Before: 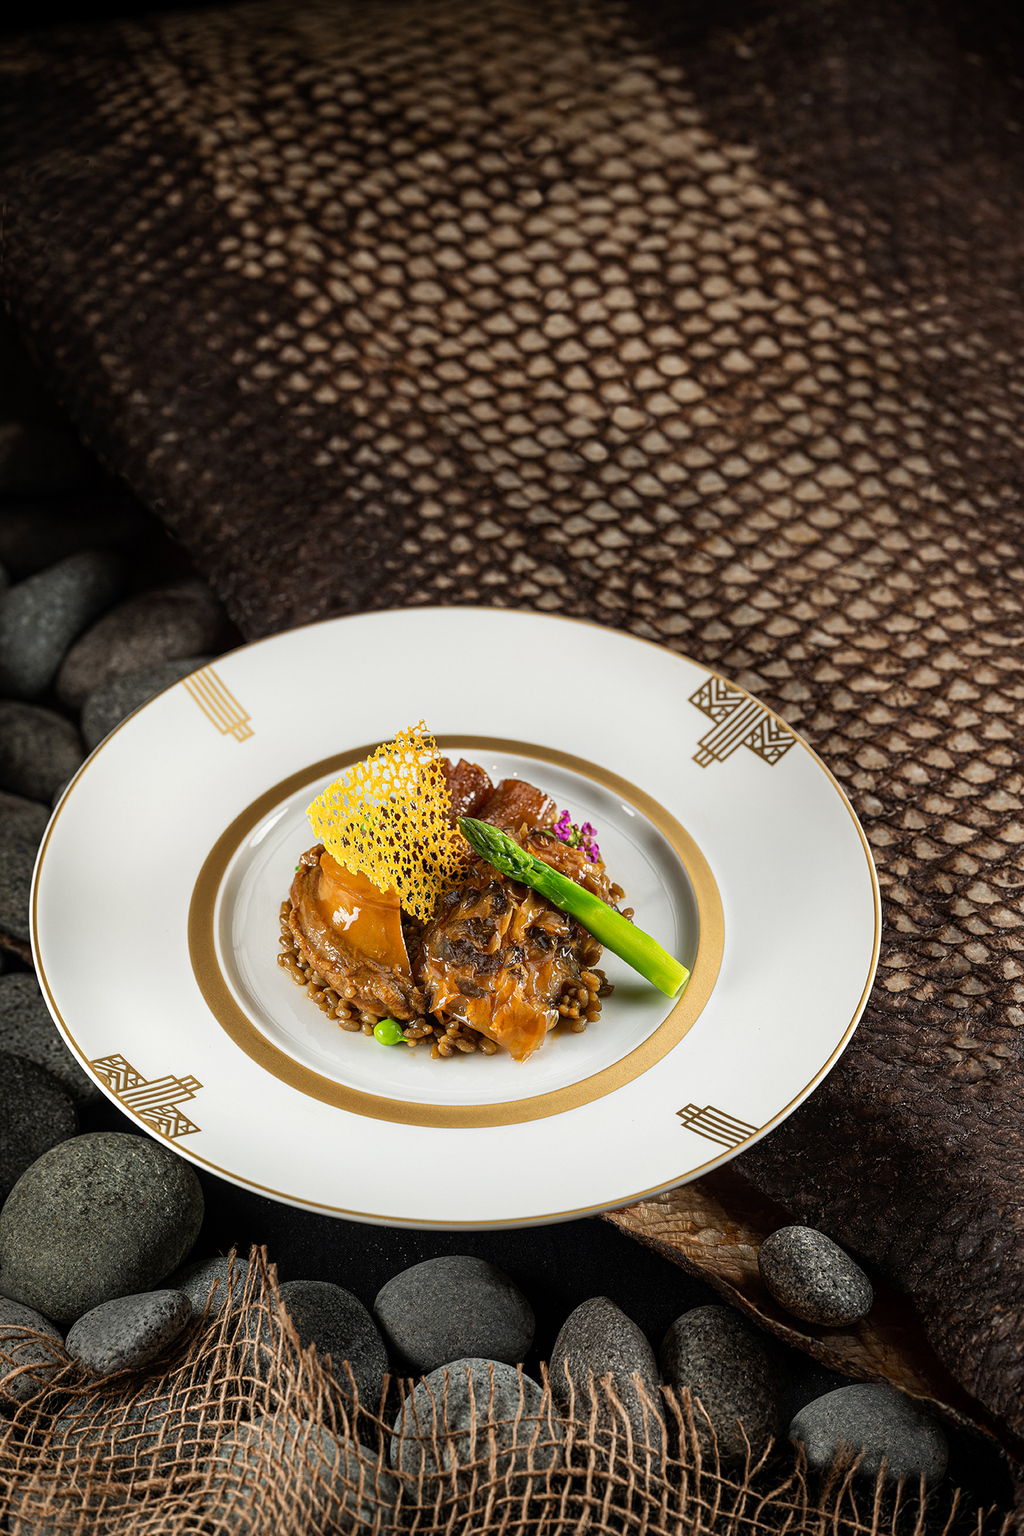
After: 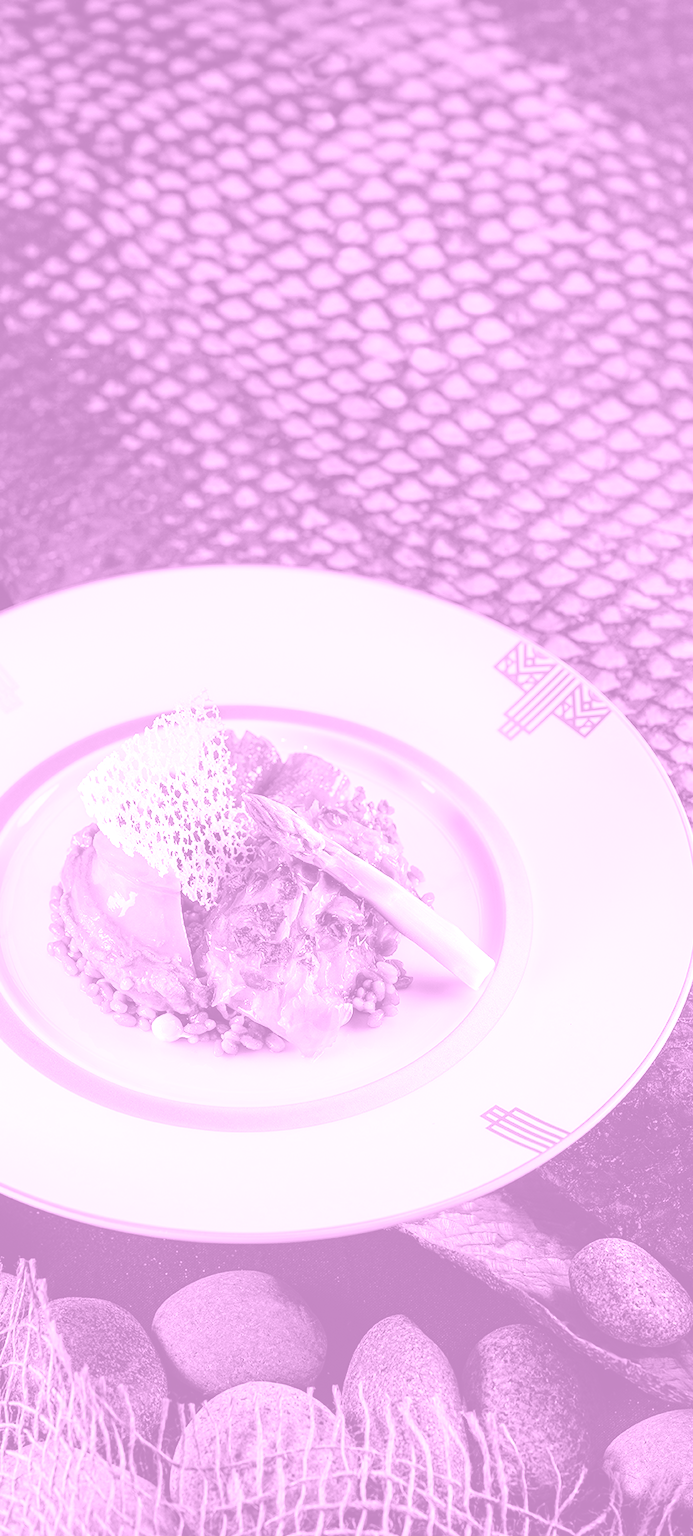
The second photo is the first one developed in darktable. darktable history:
exposure: black level correction 0.008, exposure 0.979 EV, compensate highlight preservation false
color zones: curves: ch0 [(0, 0.473) (0.001, 0.473) (0.226, 0.548) (0.4, 0.589) (0.525, 0.54) (0.728, 0.403) (0.999, 0.473) (1, 0.473)]; ch1 [(0, 0.619) (0.001, 0.619) (0.234, 0.388) (0.4, 0.372) (0.528, 0.422) (0.732, 0.53) (0.999, 0.619) (1, 0.619)]; ch2 [(0, 0.547) (0.001, 0.547) (0.226, 0.45) (0.4, 0.525) (0.525, 0.585) (0.8, 0.511) (0.999, 0.547) (1, 0.547)]
crop and rotate: left 22.918%, top 5.629%, right 14.711%, bottom 2.247%
colorize: hue 331.2°, saturation 75%, source mix 30.28%, lightness 70.52%, version 1
